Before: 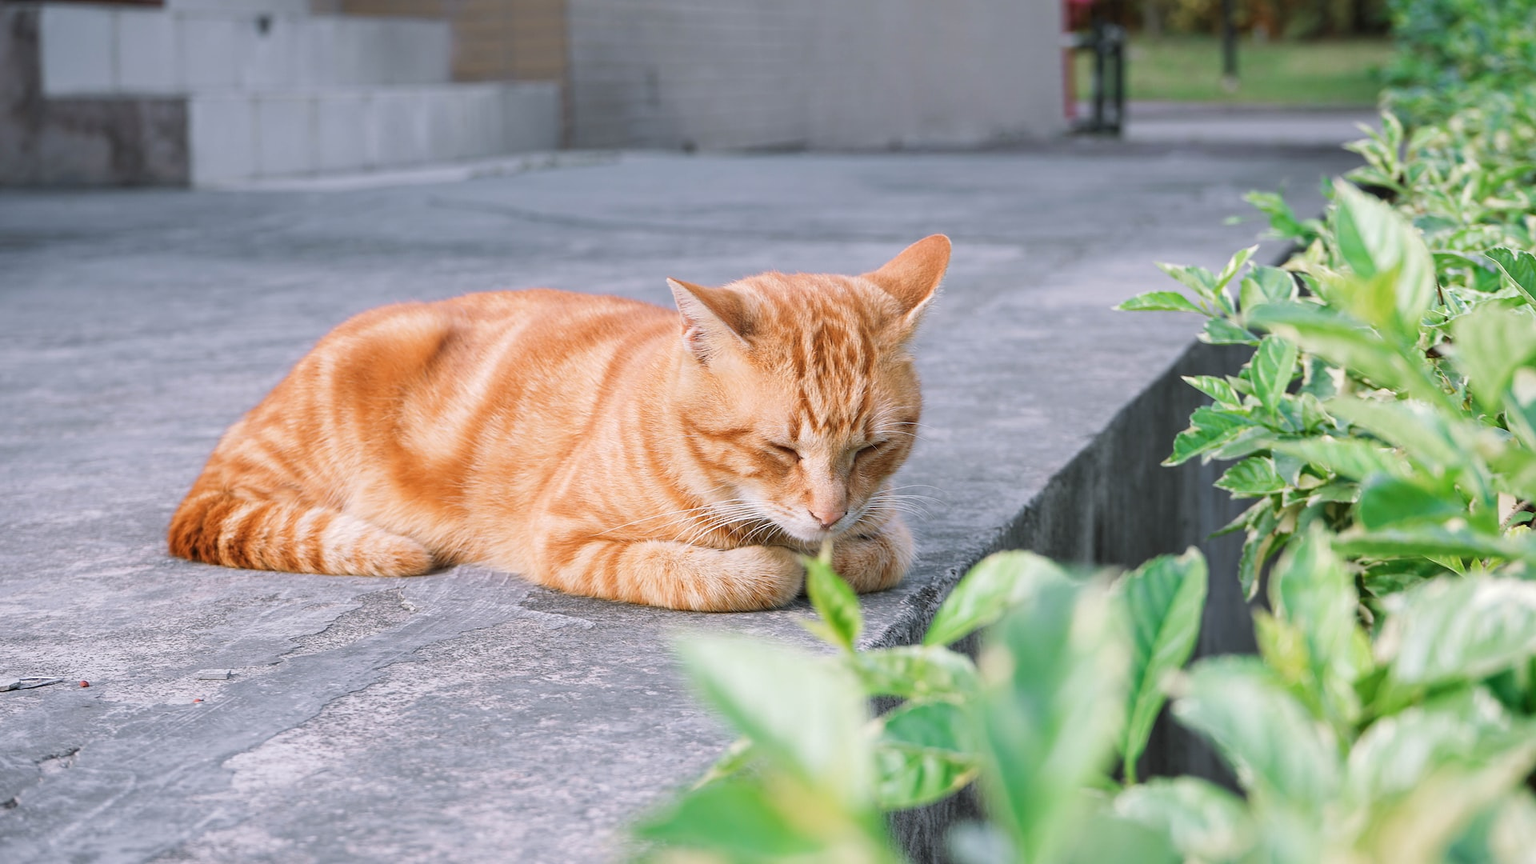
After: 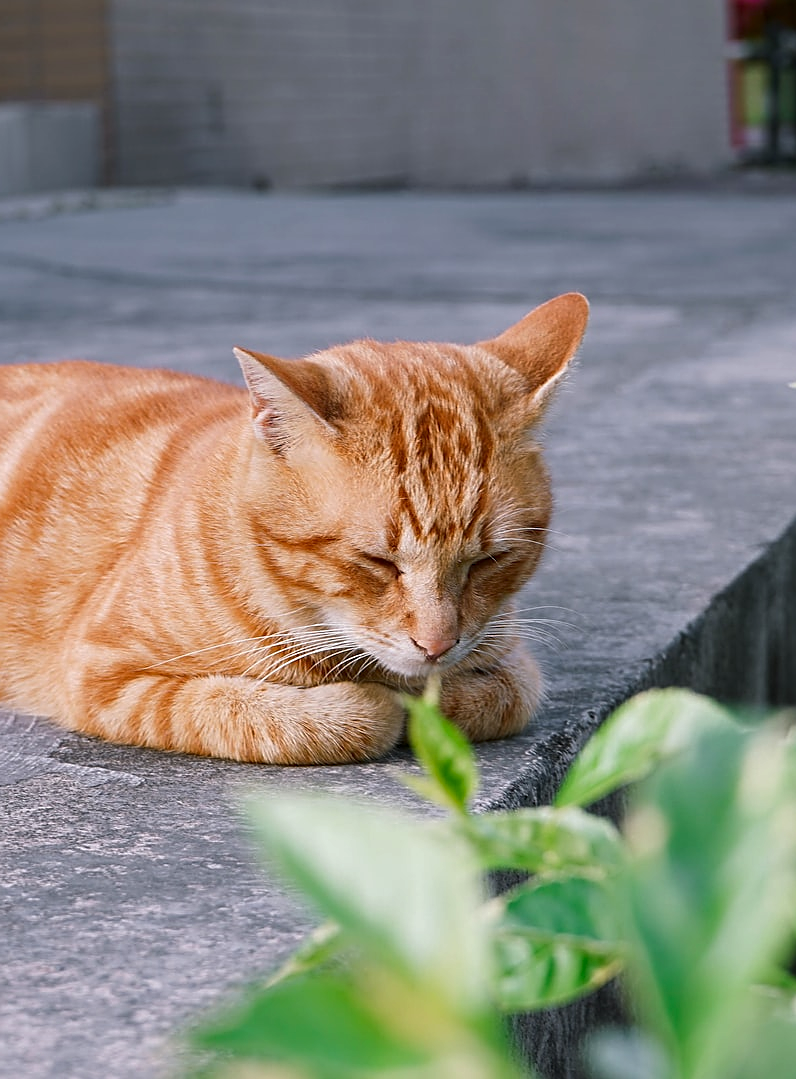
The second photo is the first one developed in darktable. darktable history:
crop: left 31.301%, right 27.215%
base curve: preserve colors none
contrast brightness saturation: brightness -0.196, saturation 0.075
sharpen: on, module defaults
